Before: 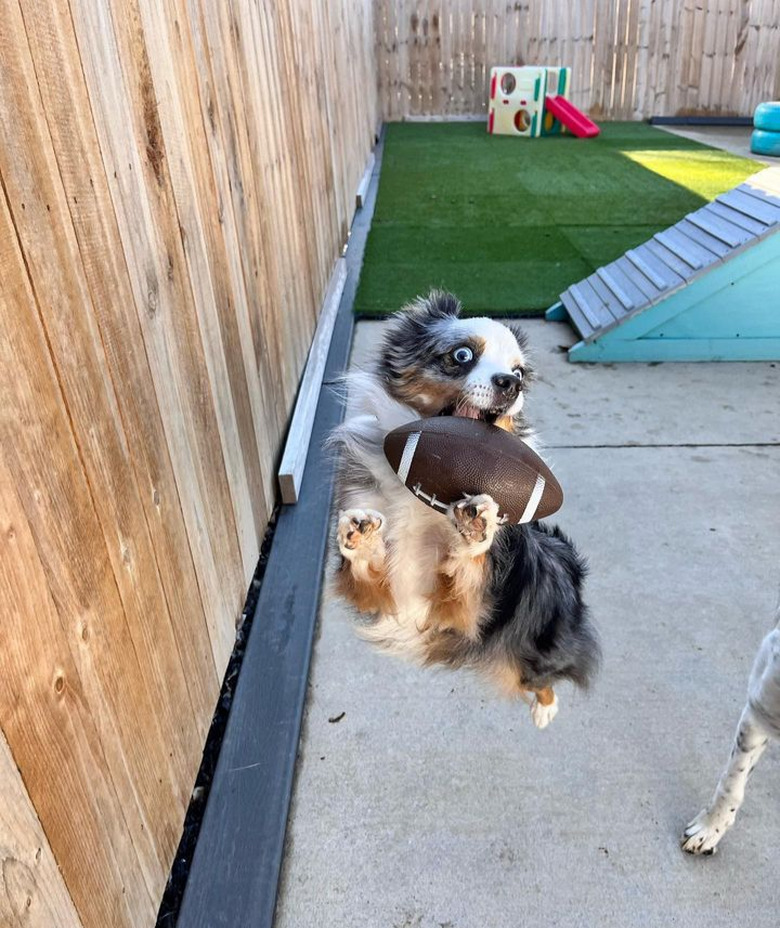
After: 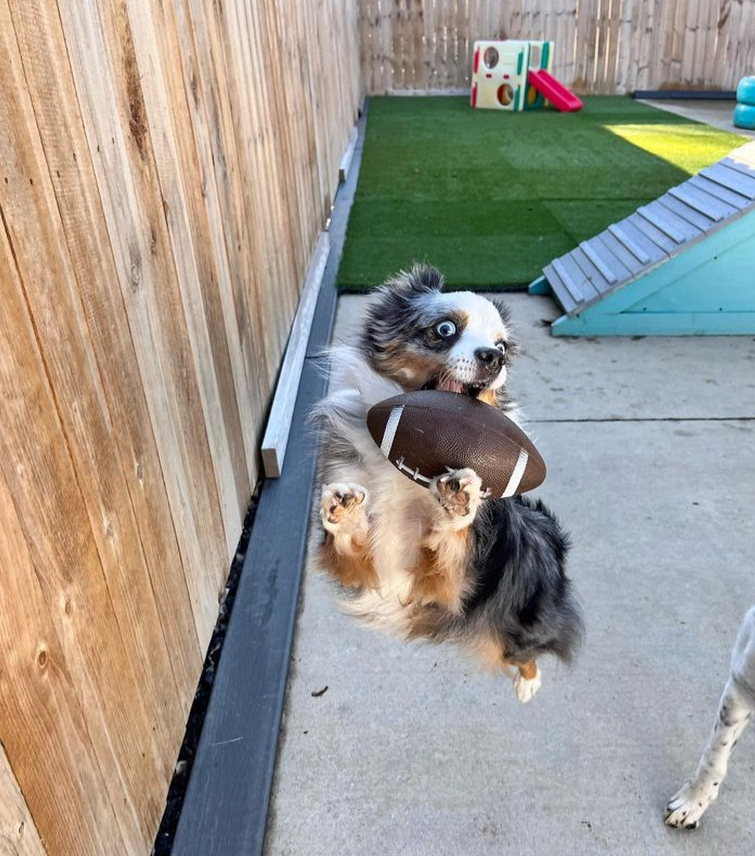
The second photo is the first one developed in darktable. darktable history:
crop: left 2.237%, top 2.816%, right 0.91%, bottom 4.893%
color calibration: illuminant same as pipeline (D50), adaptation none (bypass), x 0.333, y 0.335, temperature 5009.63 K
color balance rgb: perceptual saturation grading › global saturation 0.856%
